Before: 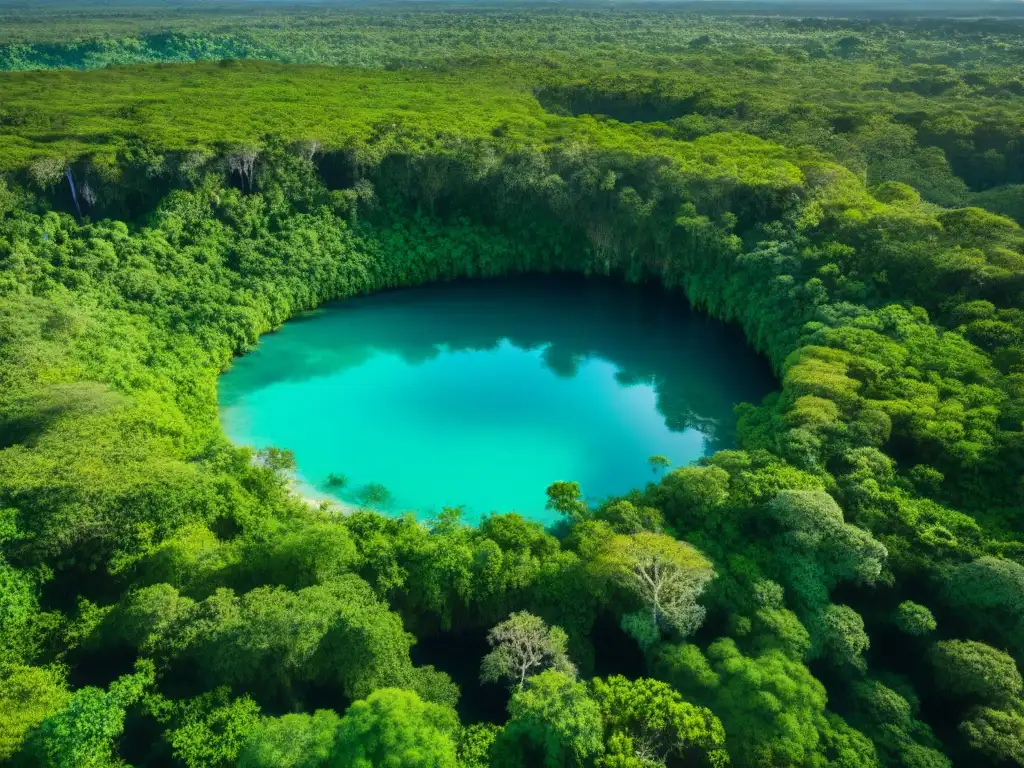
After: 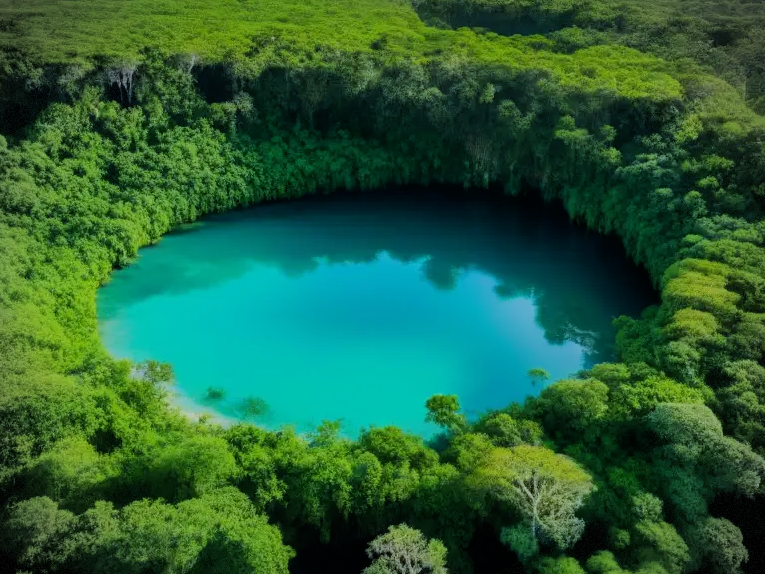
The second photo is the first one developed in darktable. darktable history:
exposure: exposure -0.151 EV, compensate highlight preservation false
white balance: red 0.954, blue 1.079
vignetting: dithering 8-bit output, unbound false
filmic rgb: black relative exposure -7.15 EV, white relative exposure 5.36 EV, hardness 3.02, color science v6 (2022)
crop and rotate: left 11.831%, top 11.346%, right 13.429%, bottom 13.899%
